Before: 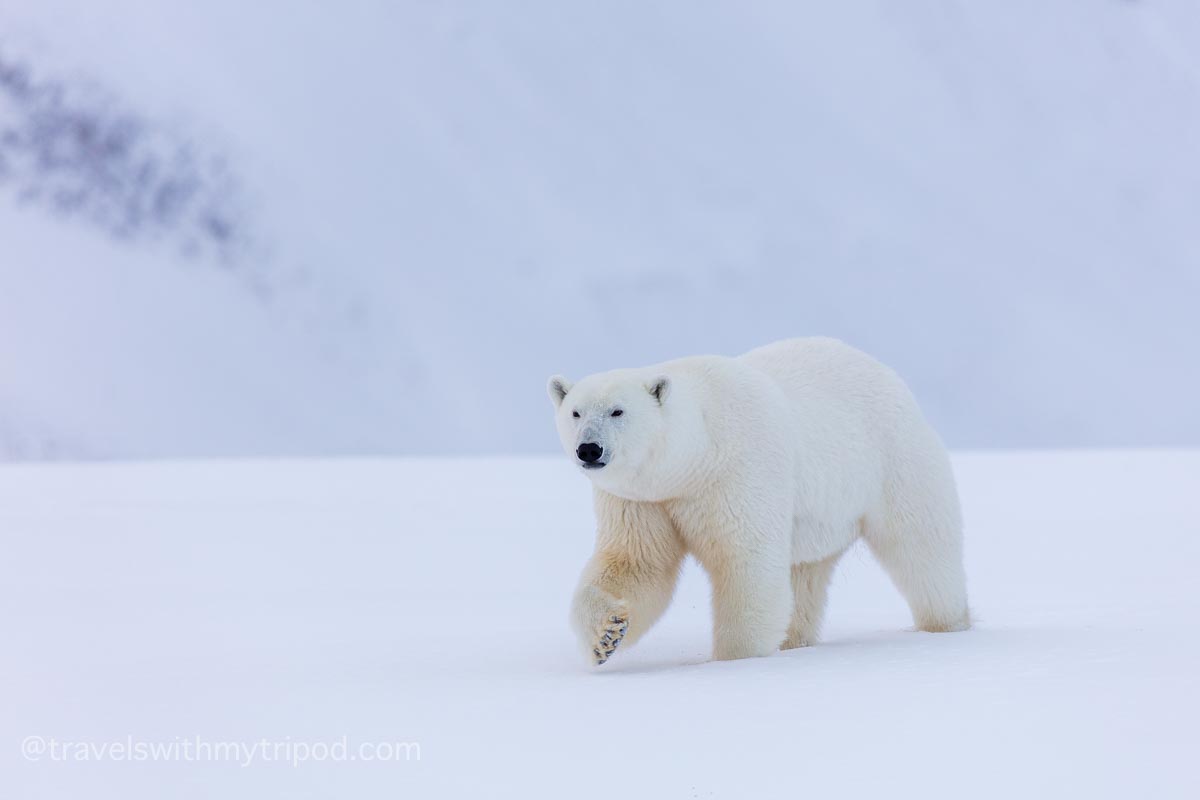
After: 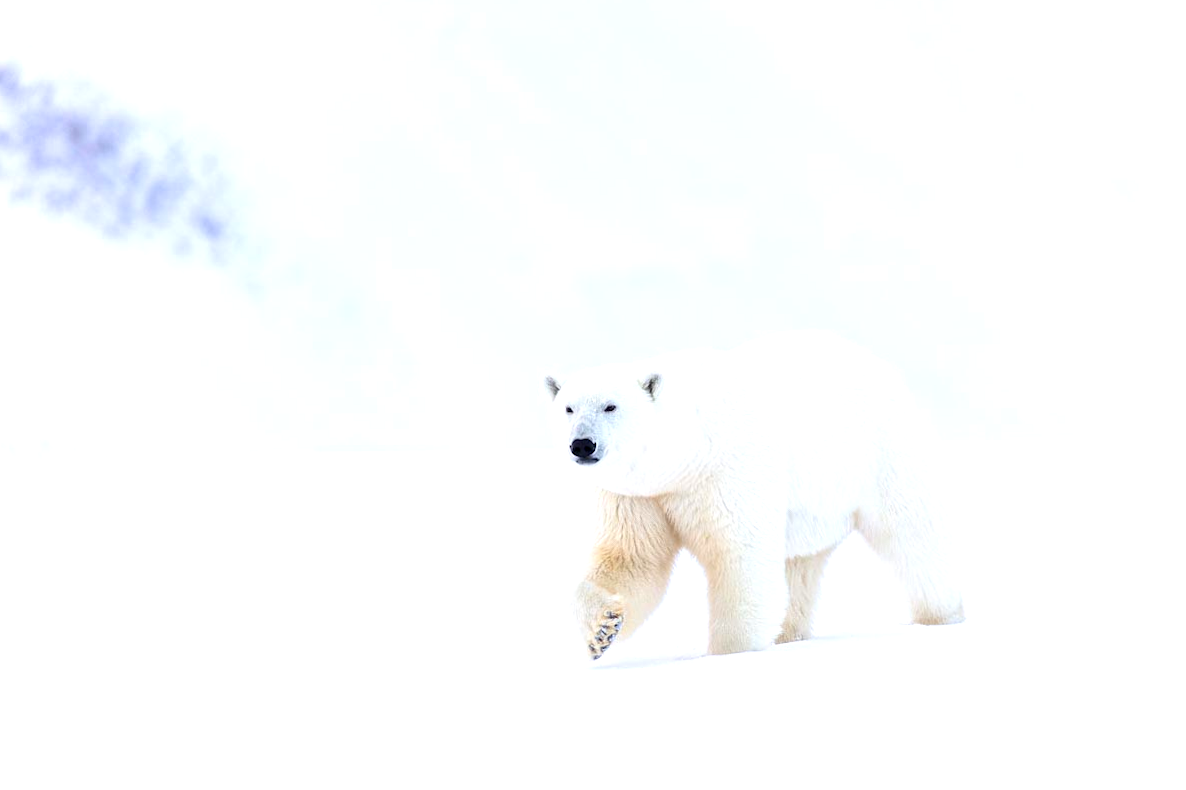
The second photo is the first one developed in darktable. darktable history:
exposure: black level correction 0.001, exposure 0.955 EV, compensate exposure bias true, compensate highlight preservation false
rotate and perspective: rotation -0.45°, automatic cropping original format, crop left 0.008, crop right 0.992, crop top 0.012, crop bottom 0.988
